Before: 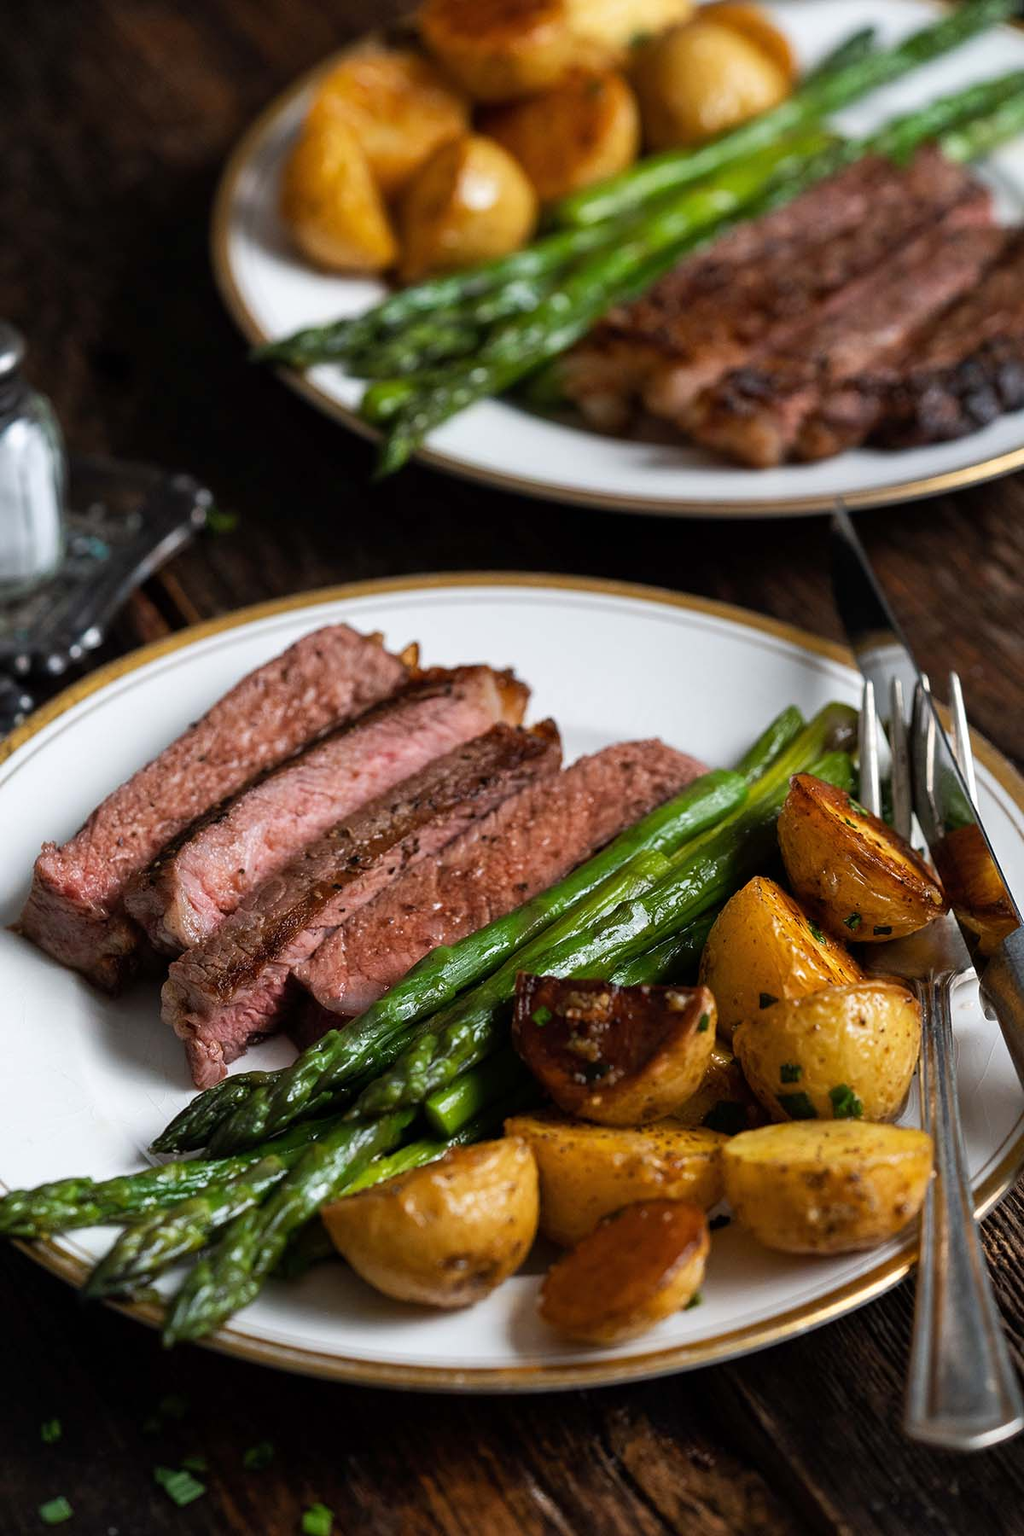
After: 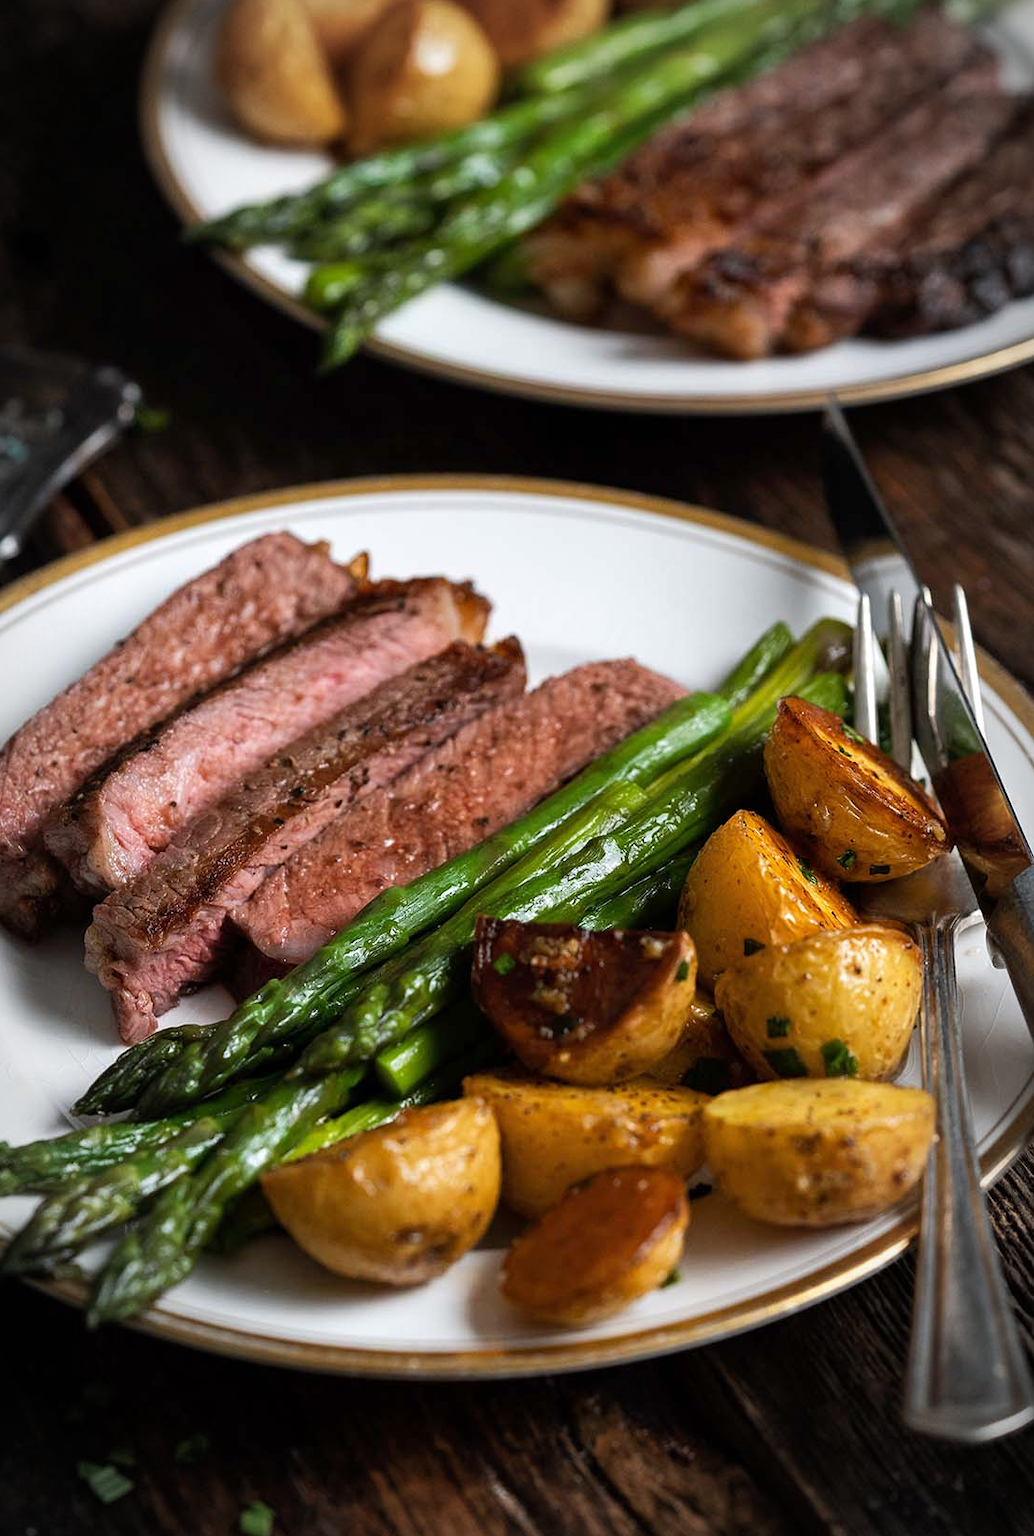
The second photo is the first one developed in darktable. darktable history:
exposure: exposure 0.15 EV, compensate highlight preservation false
vignetting: automatic ratio true
crop and rotate: left 8.262%, top 9.226%
